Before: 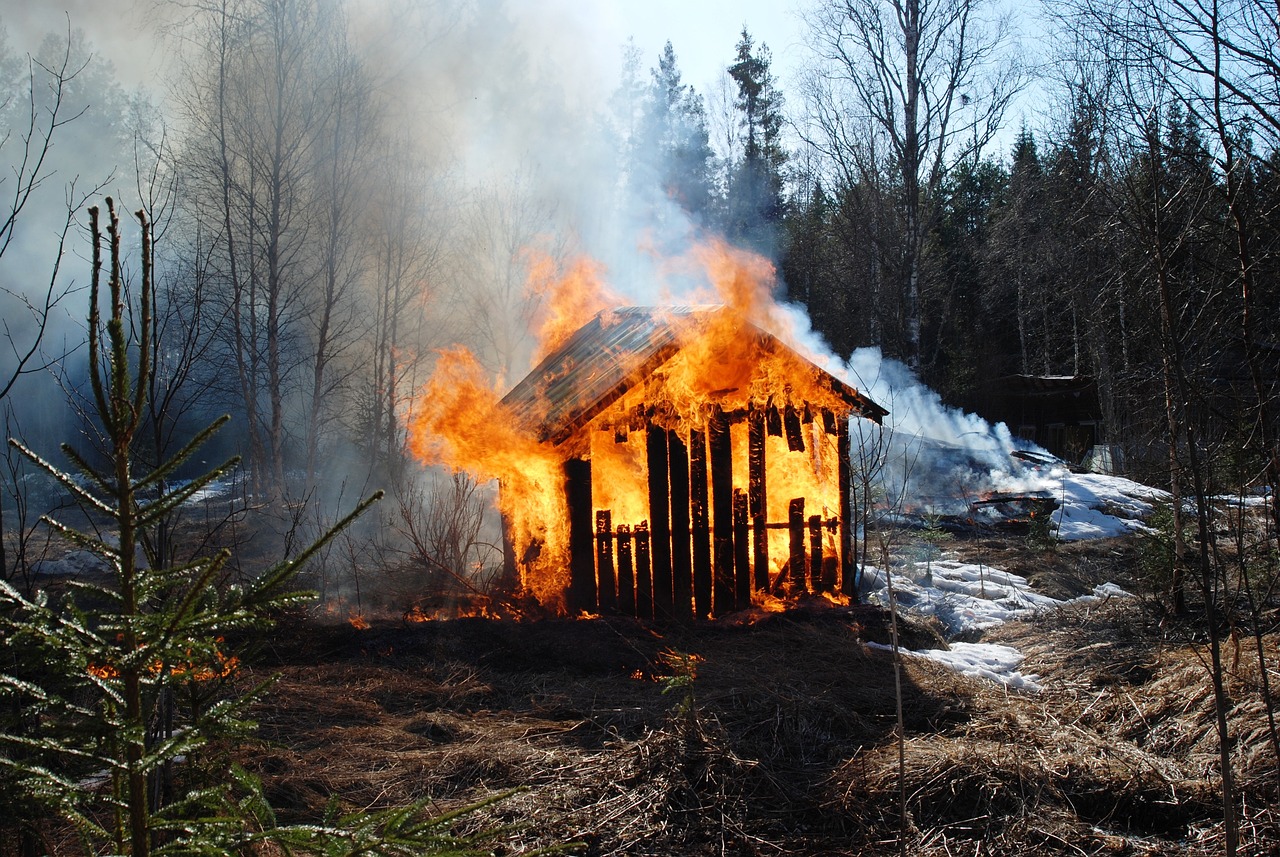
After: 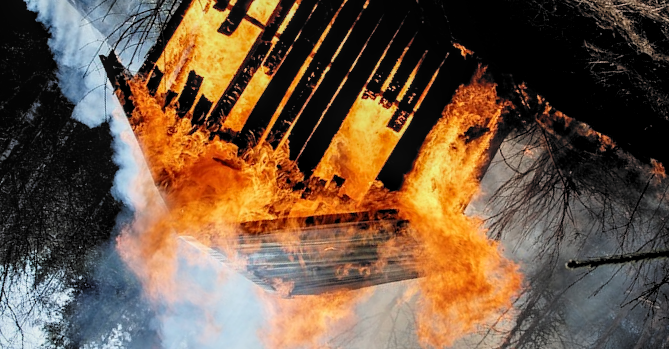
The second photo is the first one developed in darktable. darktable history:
crop and rotate: angle 147.01°, left 9.119%, top 15.618%, right 4.532%, bottom 16.944%
filmic rgb: black relative exposure -5 EV, white relative exposure 3.2 EV, hardness 3.47, contrast 1.188, highlights saturation mix -49.94%, color science v6 (2022)
local contrast: on, module defaults
